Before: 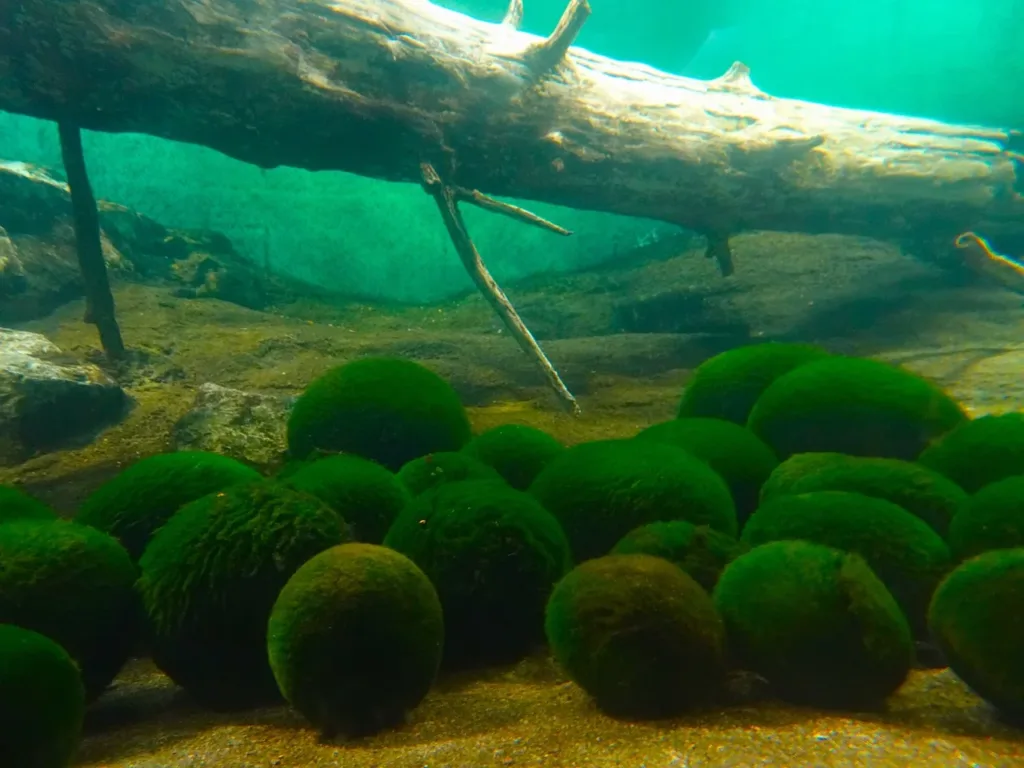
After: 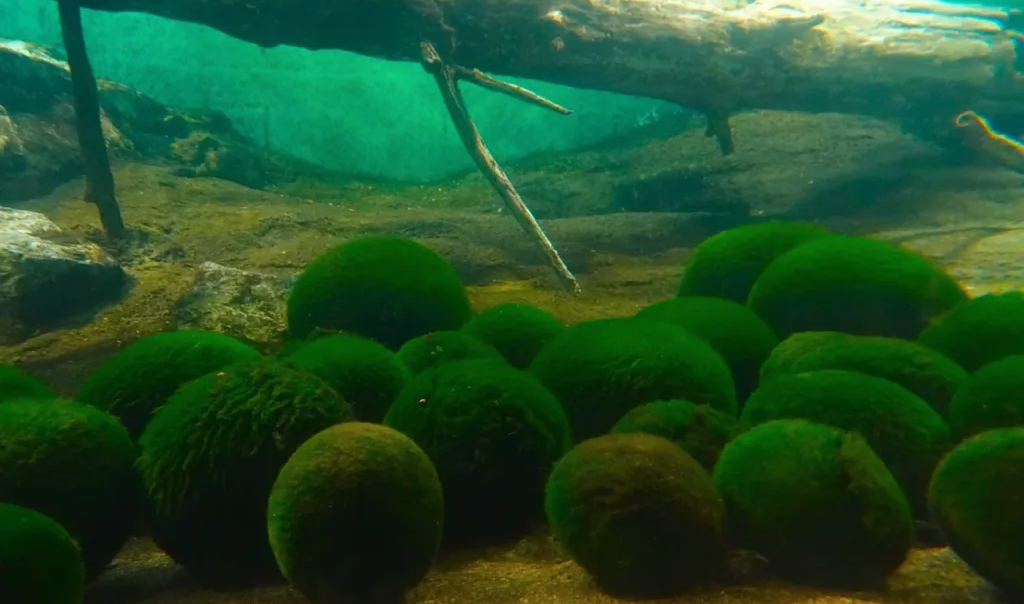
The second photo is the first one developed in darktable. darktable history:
color zones: curves: ch1 [(0, 0.469) (0.001, 0.469) (0.12, 0.446) (0.248, 0.469) (0.5, 0.5) (0.748, 0.5) (0.999, 0.469) (1, 0.469)]
crop and rotate: top 15.774%, bottom 5.506%
